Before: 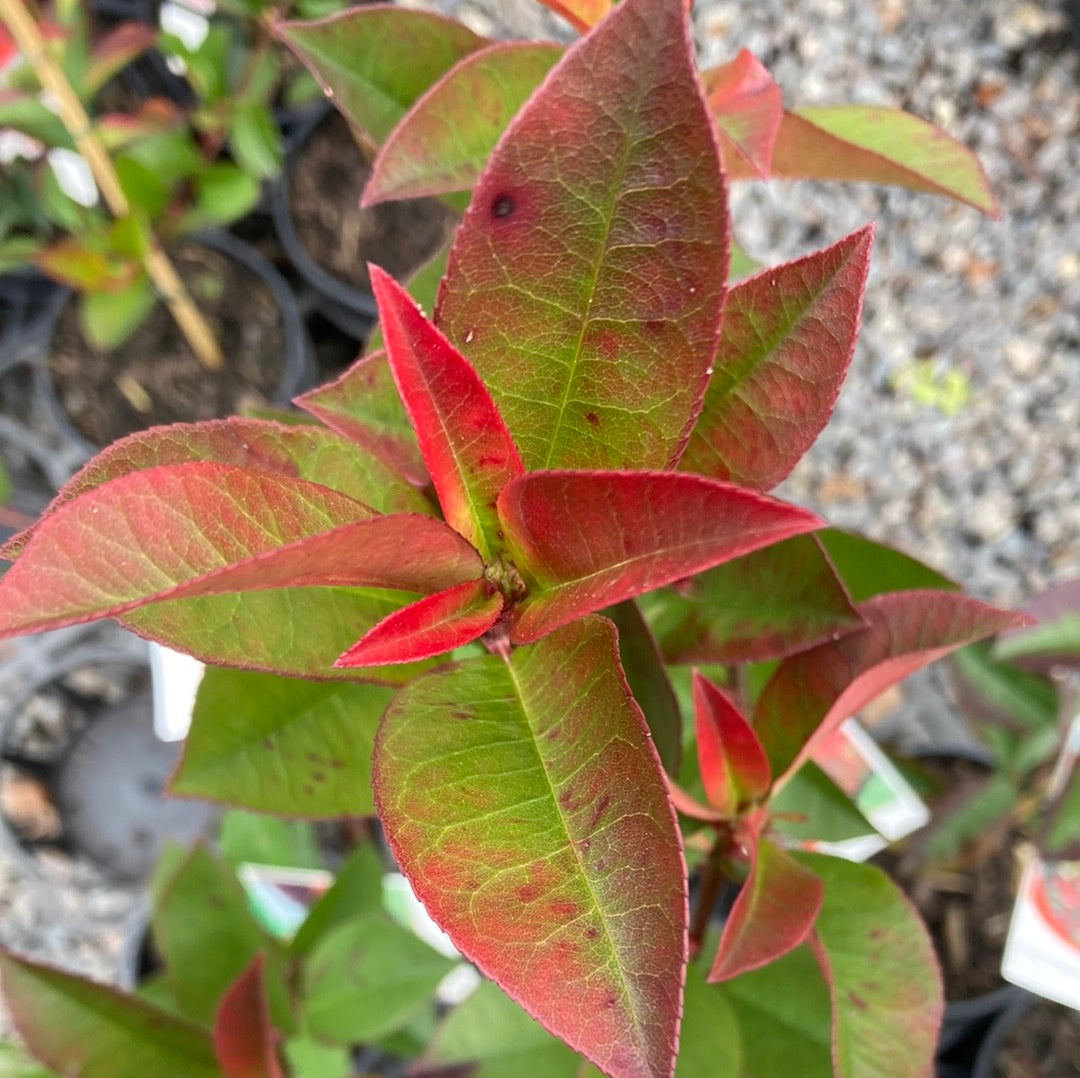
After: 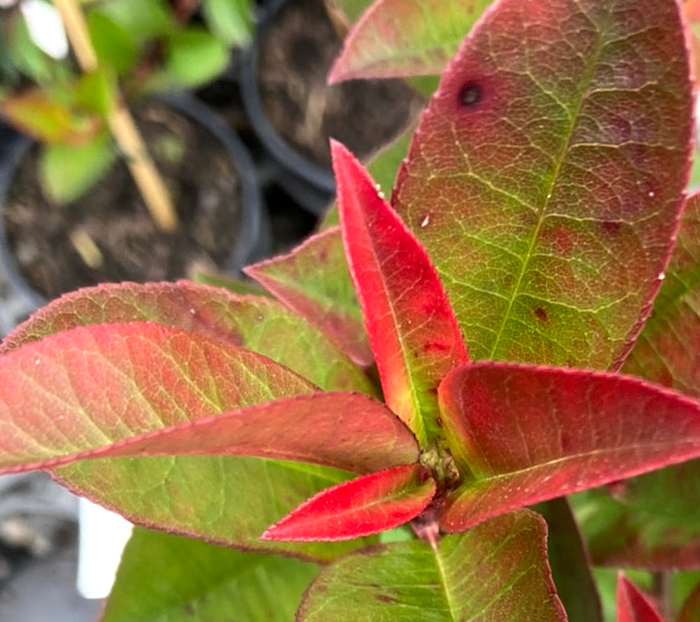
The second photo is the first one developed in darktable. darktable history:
exposure: black level correction 0.001, compensate highlight preservation false
rotate and perspective: automatic cropping off
crop and rotate: angle -4.99°, left 2.122%, top 6.945%, right 27.566%, bottom 30.519%
tone equalizer: -8 EV -0.417 EV, -7 EV -0.389 EV, -6 EV -0.333 EV, -5 EV -0.222 EV, -3 EV 0.222 EV, -2 EV 0.333 EV, -1 EV 0.389 EV, +0 EV 0.417 EV, edges refinement/feathering 500, mask exposure compensation -1.57 EV, preserve details no
